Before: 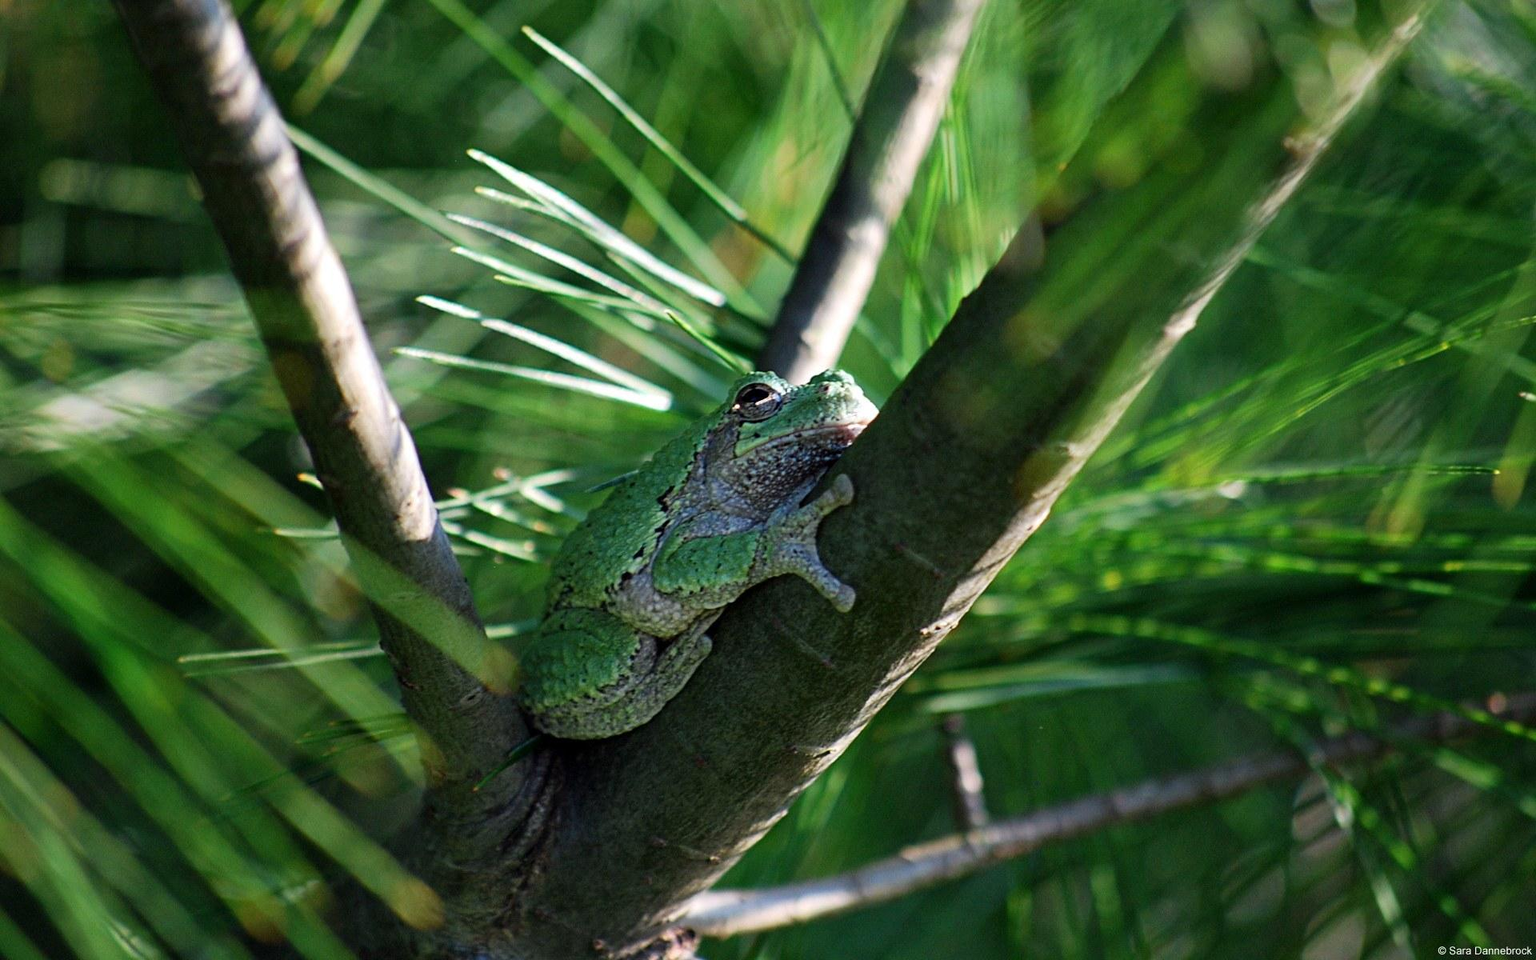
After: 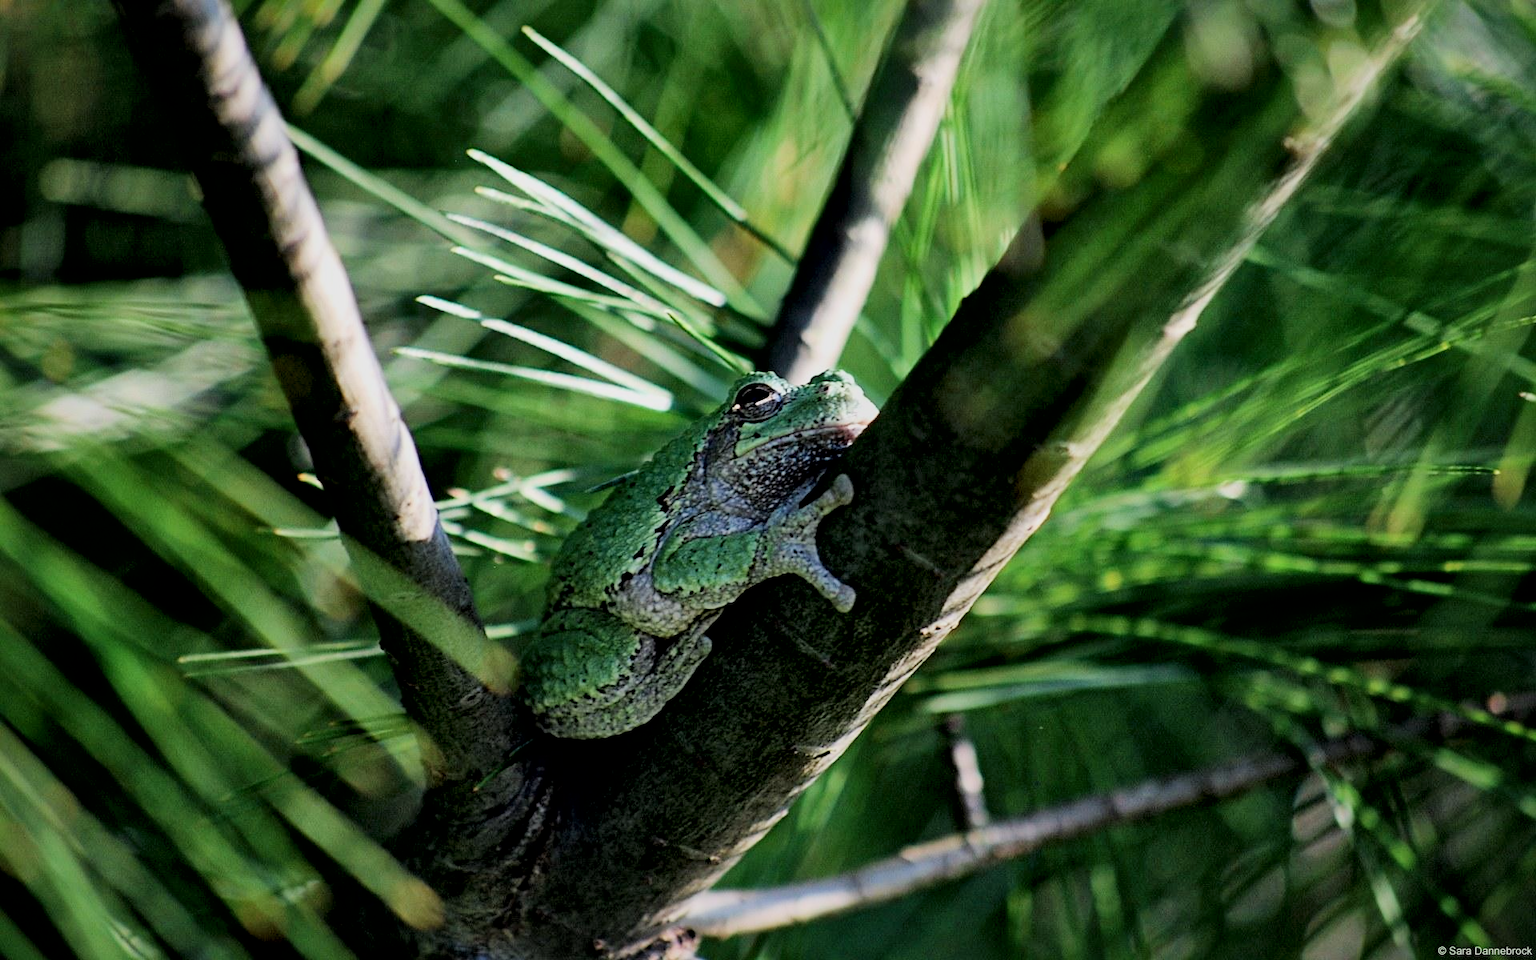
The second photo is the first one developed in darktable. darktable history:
local contrast: mode bilateral grid, contrast 100, coarseness 100, detail 165%, midtone range 0.2
filmic rgb: black relative exposure -7.65 EV, white relative exposure 4.56 EV, threshold 3.01 EV, hardness 3.61, enable highlight reconstruction true
